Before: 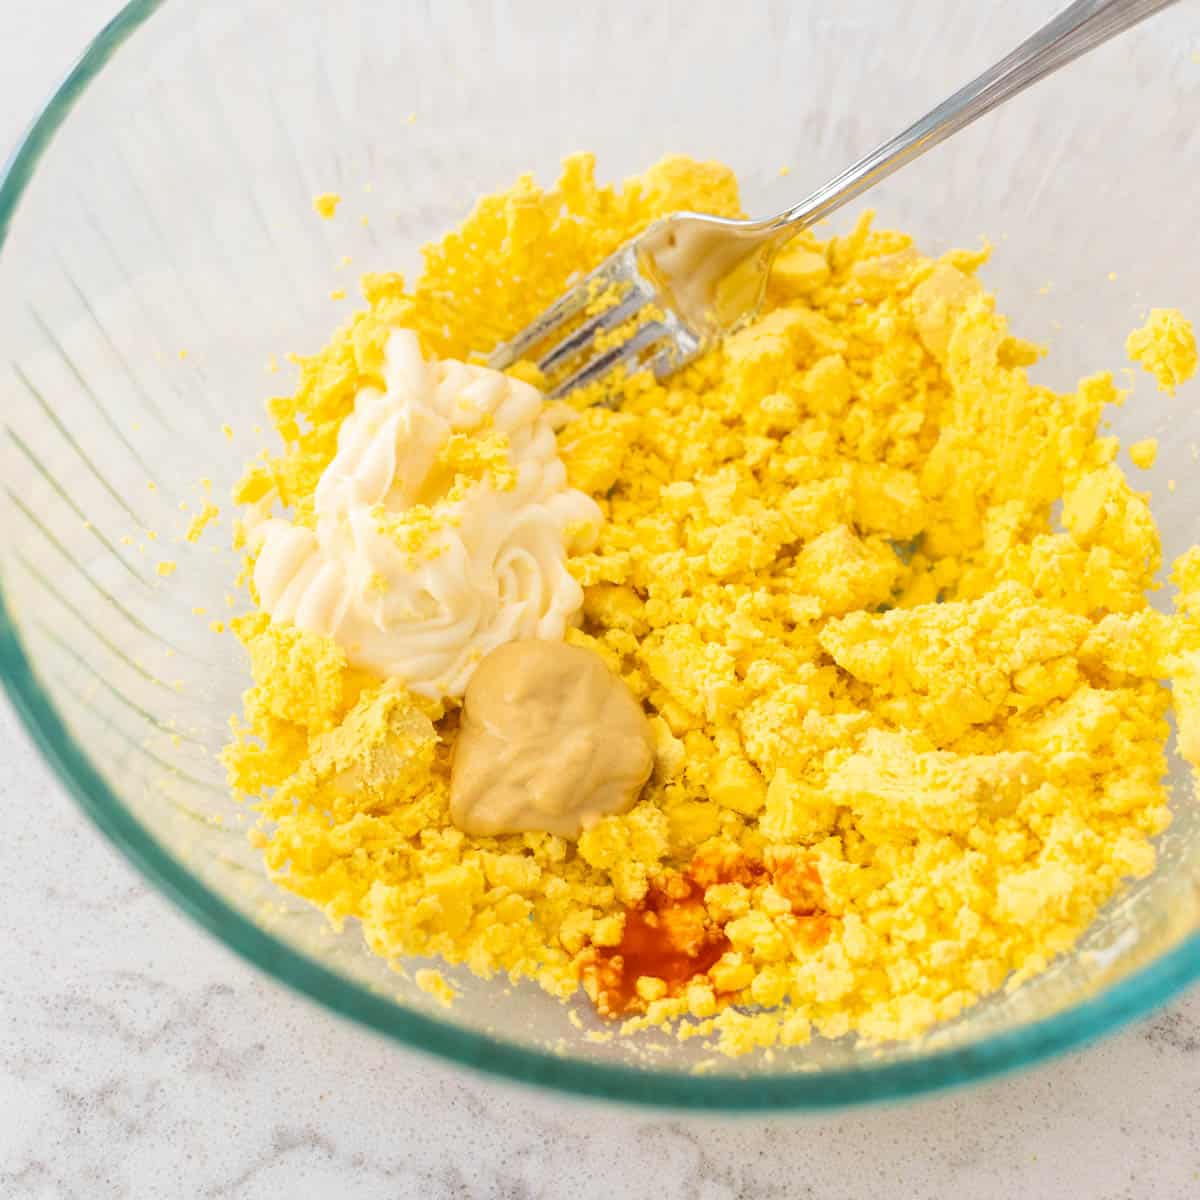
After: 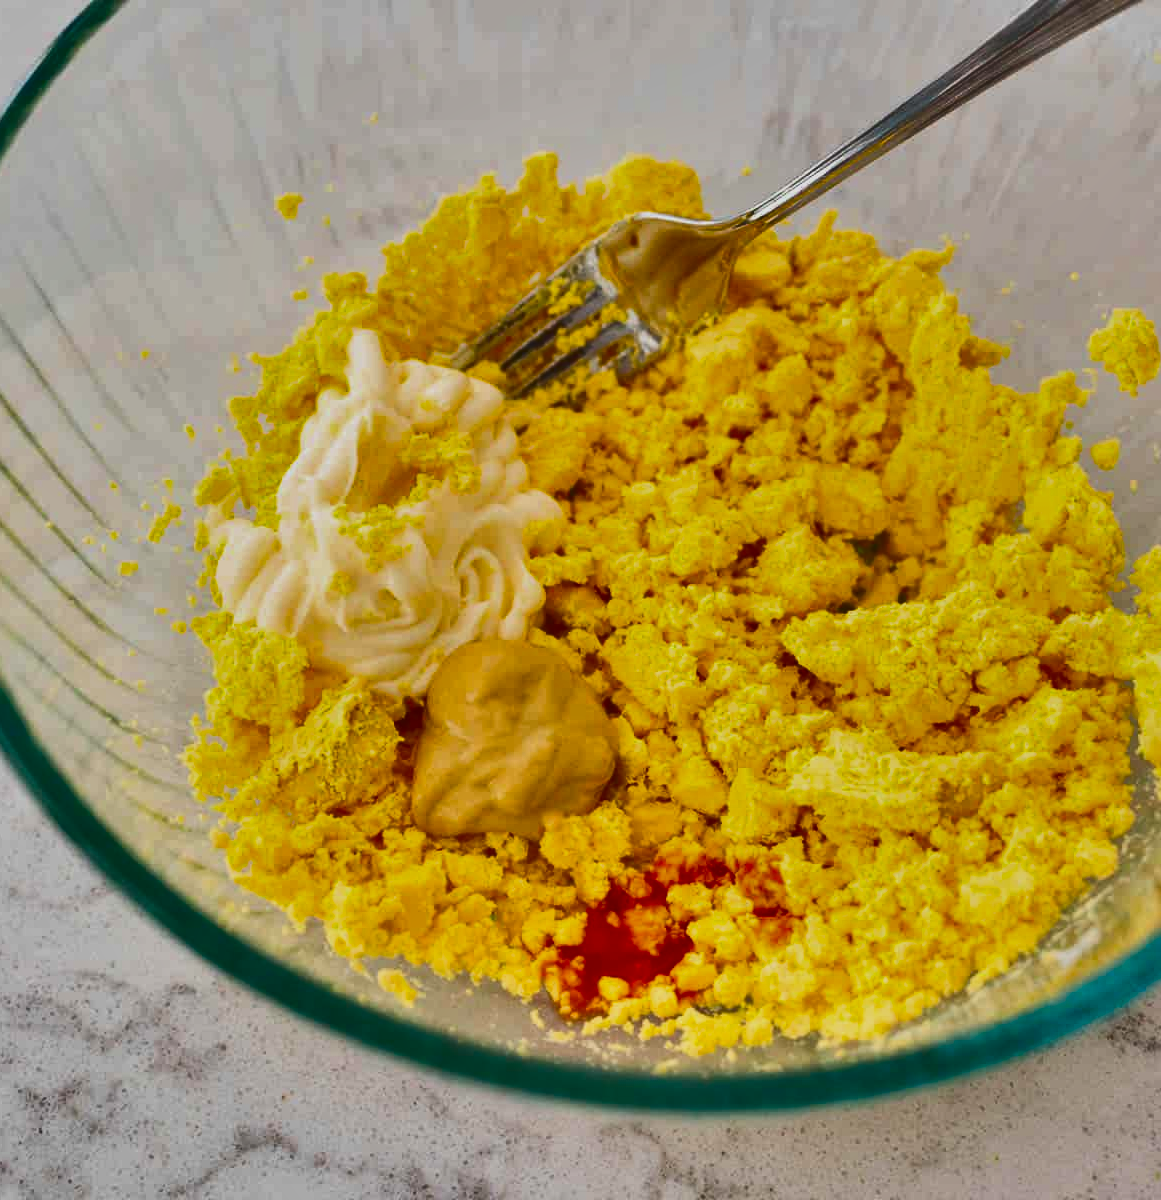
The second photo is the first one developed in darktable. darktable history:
crop and rotate: left 3.238%
shadows and highlights: shadows 24.5, highlights -78.15, soften with gaussian
tone curve: curves: ch0 [(0, 0.047) (0.199, 0.263) (0.47, 0.555) (0.805, 0.839) (1, 0.962)], color space Lab, linked channels, preserve colors none
